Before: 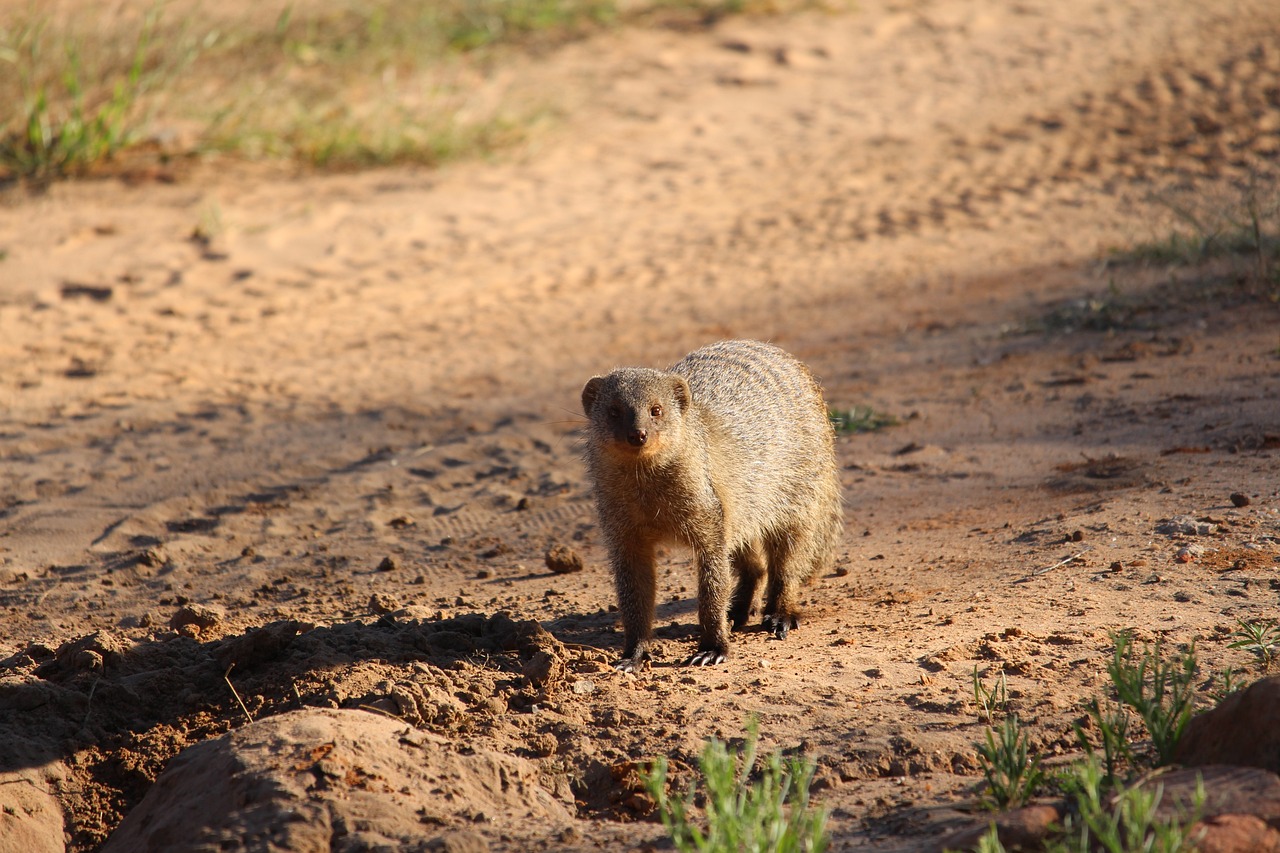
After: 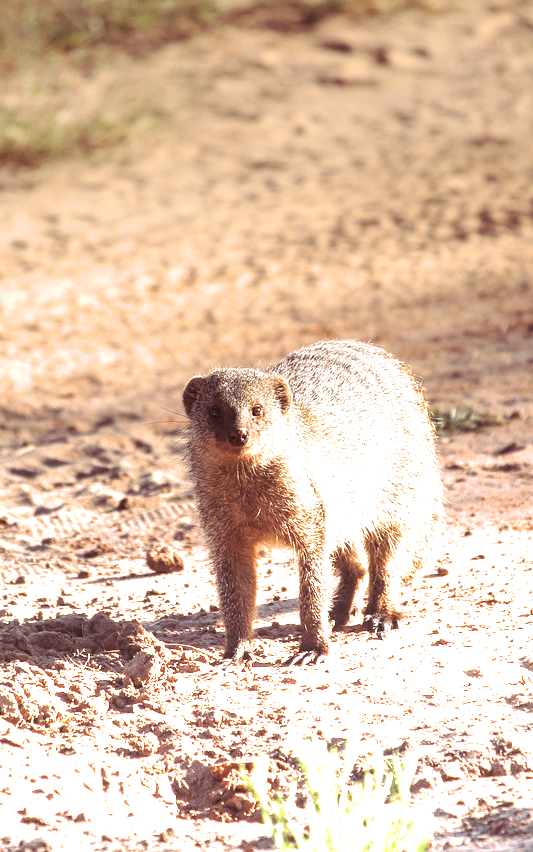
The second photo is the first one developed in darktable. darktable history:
local contrast: on, module defaults
split-toning: highlights › hue 298.8°, highlights › saturation 0.73, compress 41.76%
graduated density: density -3.9 EV
color correction: saturation 0.85
crop: left 31.229%, right 27.105%
